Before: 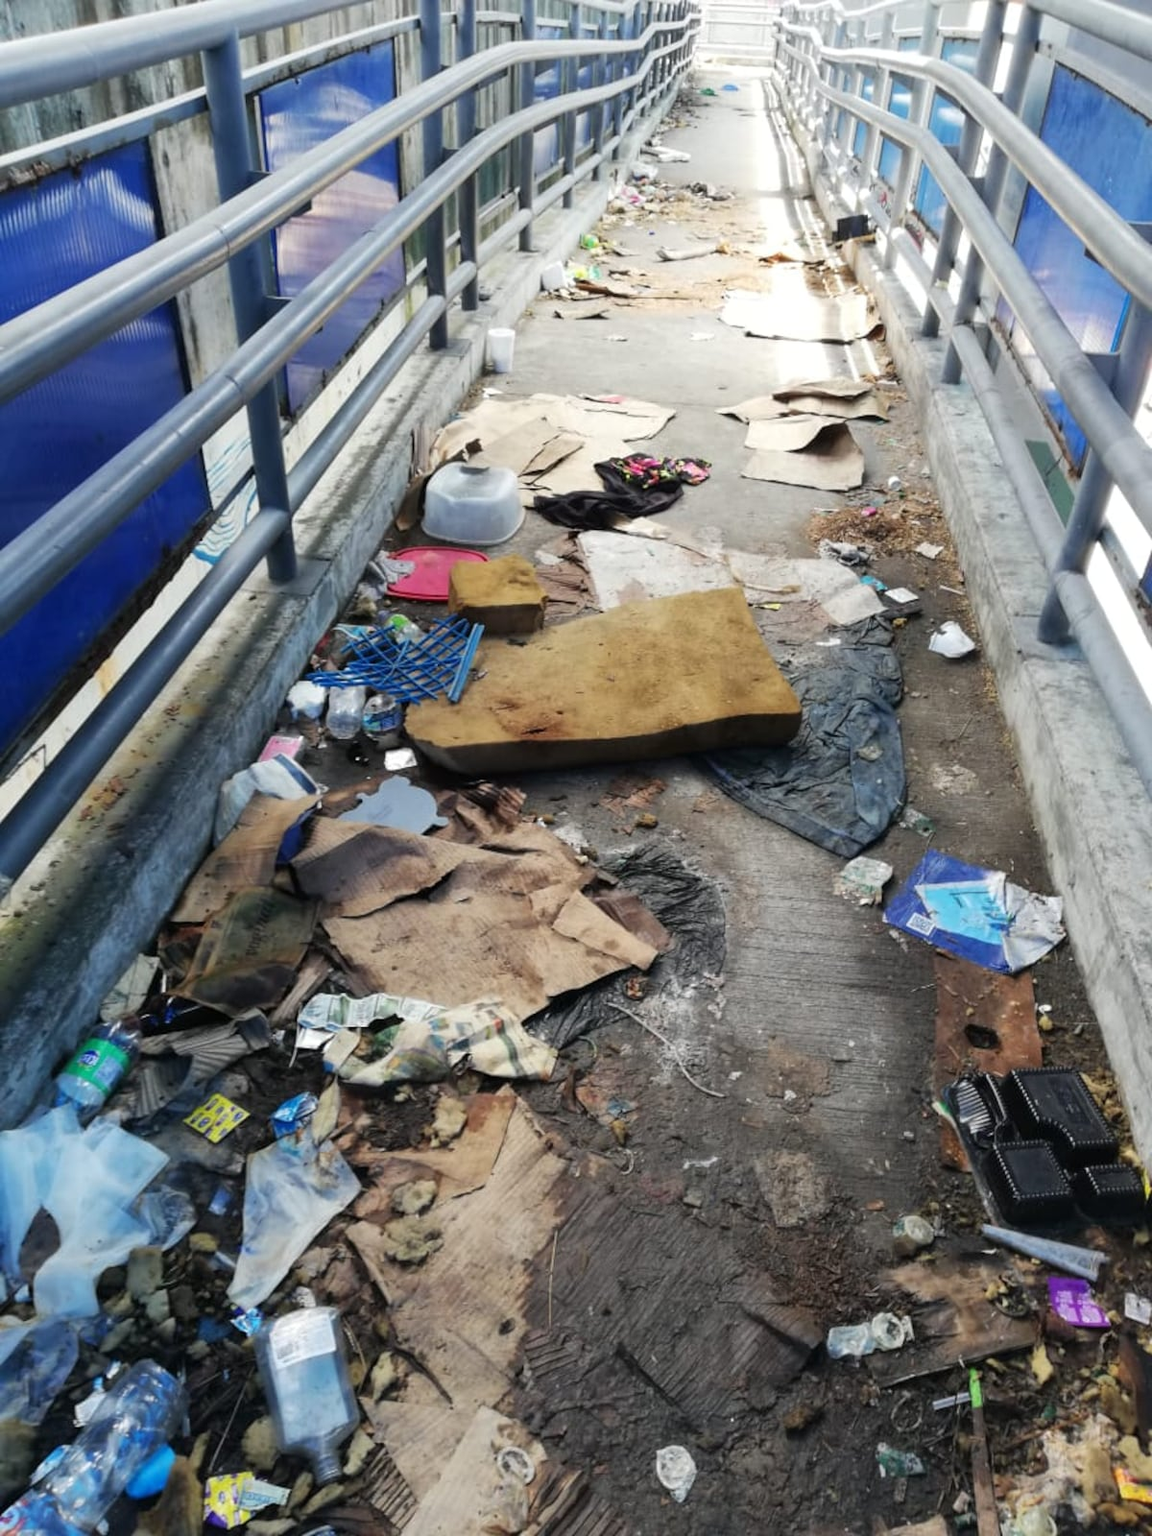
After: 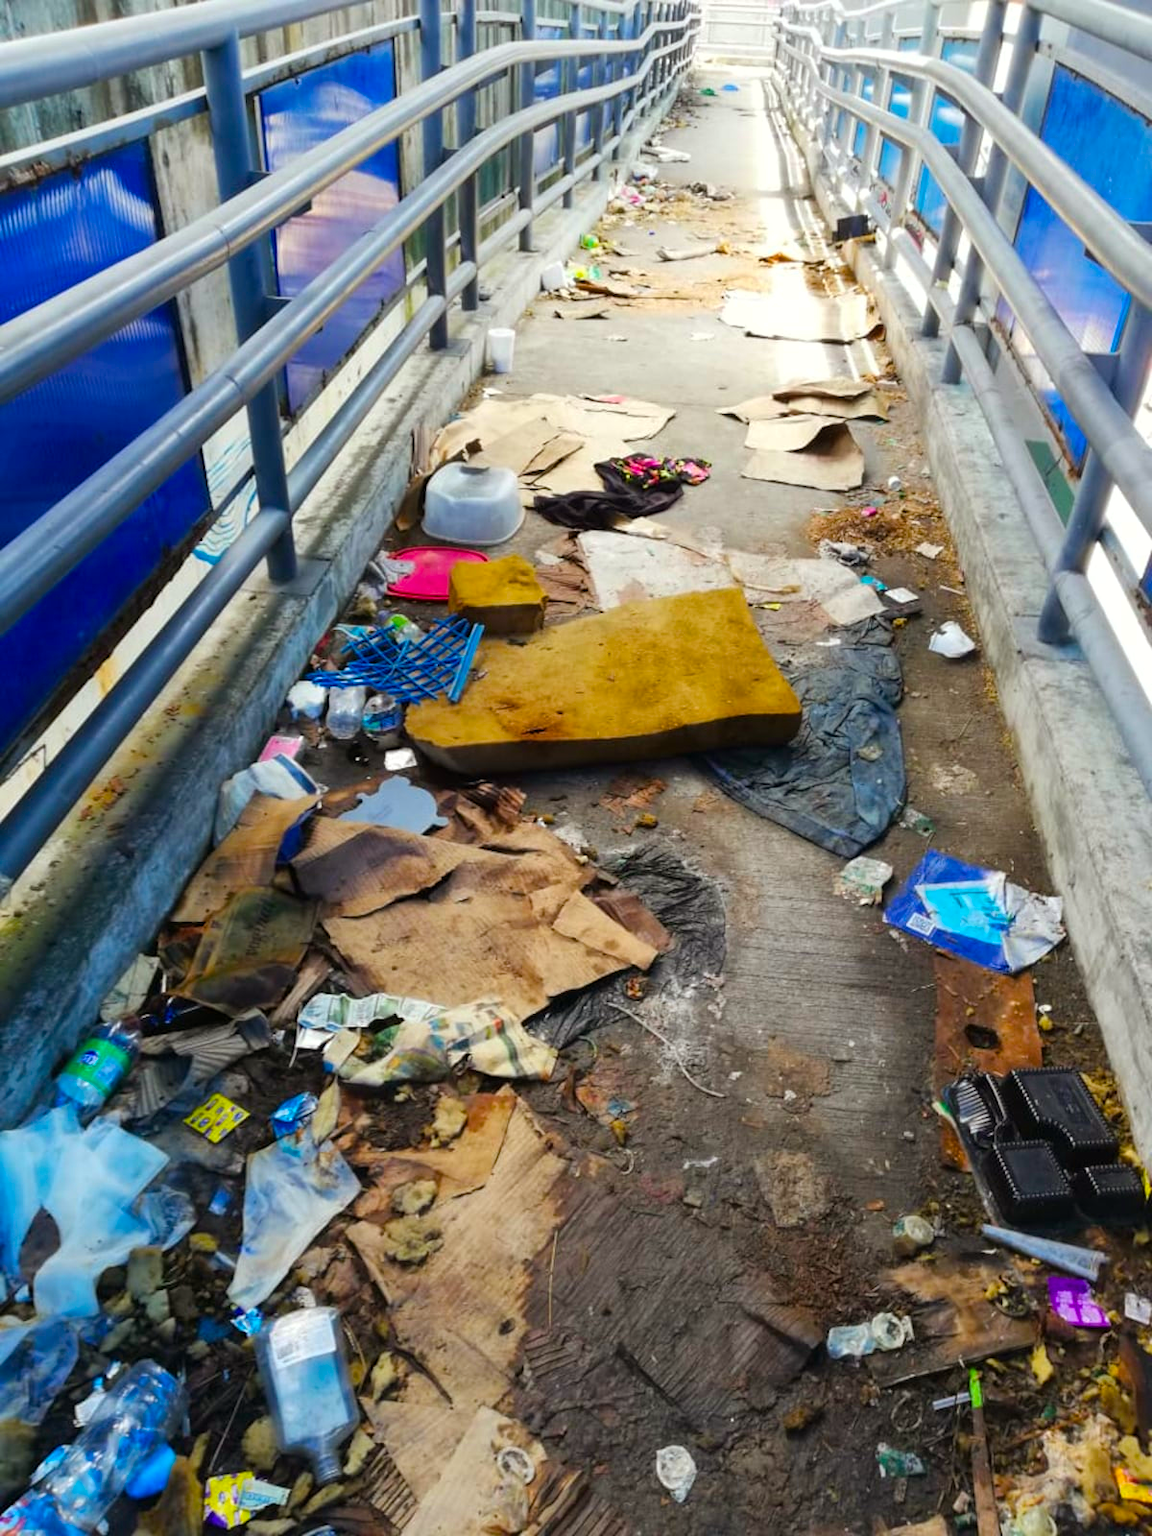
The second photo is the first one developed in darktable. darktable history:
color balance rgb: power › chroma 0.699%, power › hue 60°, perceptual saturation grading › global saturation 28.872%, perceptual saturation grading › mid-tones 12.287%, perceptual saturation grading › shadows 10.912%, global vibrance 39.723%
